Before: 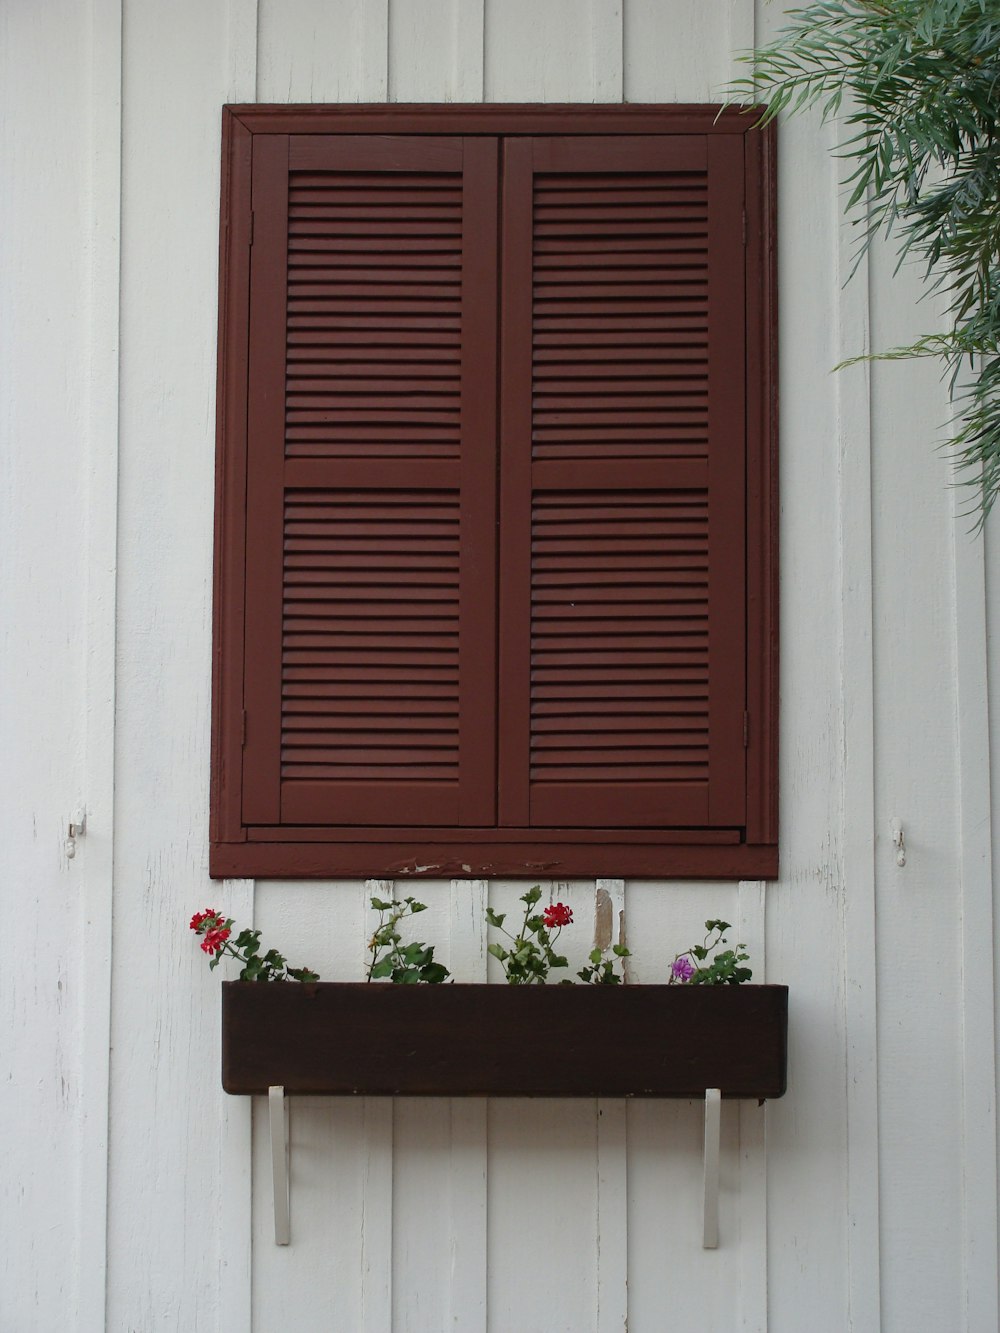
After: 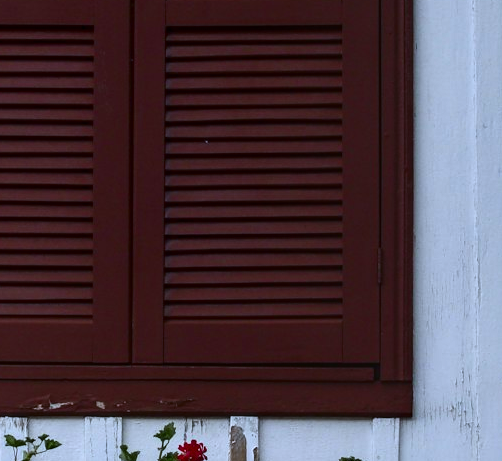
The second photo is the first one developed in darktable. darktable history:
contrast brightness saturation: contrast 0.21, brightness -0.11, saturation 0.21
crop: left 36.607%, top 34.735%, right 13.146%, bottom 30.611%
white balance: red 0.948, green 1.02, blue 1.176
exposure: black level correction -0.005, exposure 0.054 EV, compensate highlight preservation false
local contrast: on, module defaults
